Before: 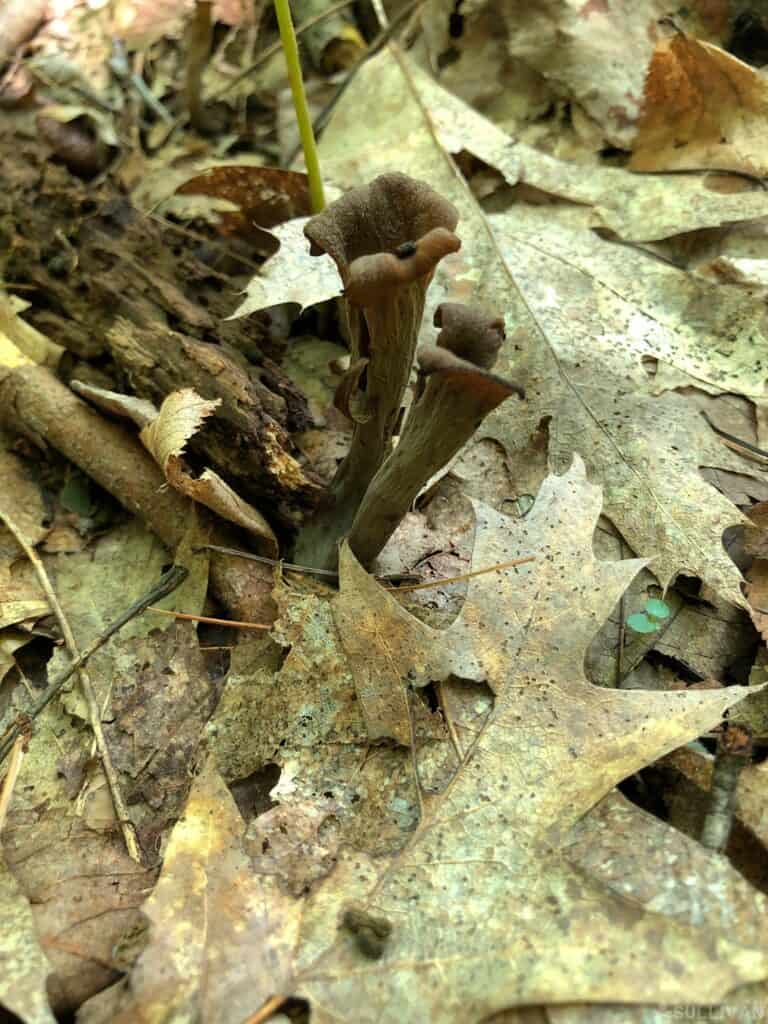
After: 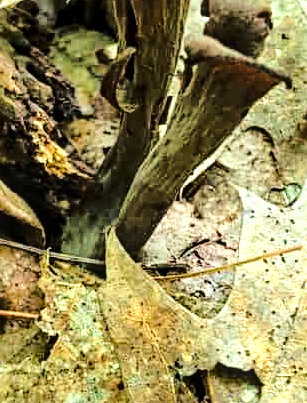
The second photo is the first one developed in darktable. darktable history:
exposure: exposure 0.771 EV, compensate highlight preservation false
crop: left 30.363%, top 30.442%, right 29.629%, bottom 30.189%
shadows and highlights: white point adjustment 0.861, soften with gaussian
contrast brightness saturation: saturation 0.103
local contrast: on, module defaults
tone curve: curves: ch0 [(0, 0) (0.094, 0.039) (0.243, 0.155) (0.411, 0.482) (0.479, 0.583) (0.654, 0.742) (0.793, 0.851) (0.994, 0.974)]; ch1 [(0, 0) (0.161, 0.092) (0.35, 0.33) (0.392, 0.392) (0.456, 0.456) (0.505, 0.502) (0.537, 0.518) (0.553, 0.53) (0.573, 0.569) (0.718, 0.718) (1, 1)]; ch2 [(0, 0) (0.346, 0.362) (0.411, 0.412) (0.502, 0.502) (0.531, 0.521) (0.576, 0.553) (0.615, 0.621) (1, 1)], color space Lab, linked channels
sharpen: radius 3.994
